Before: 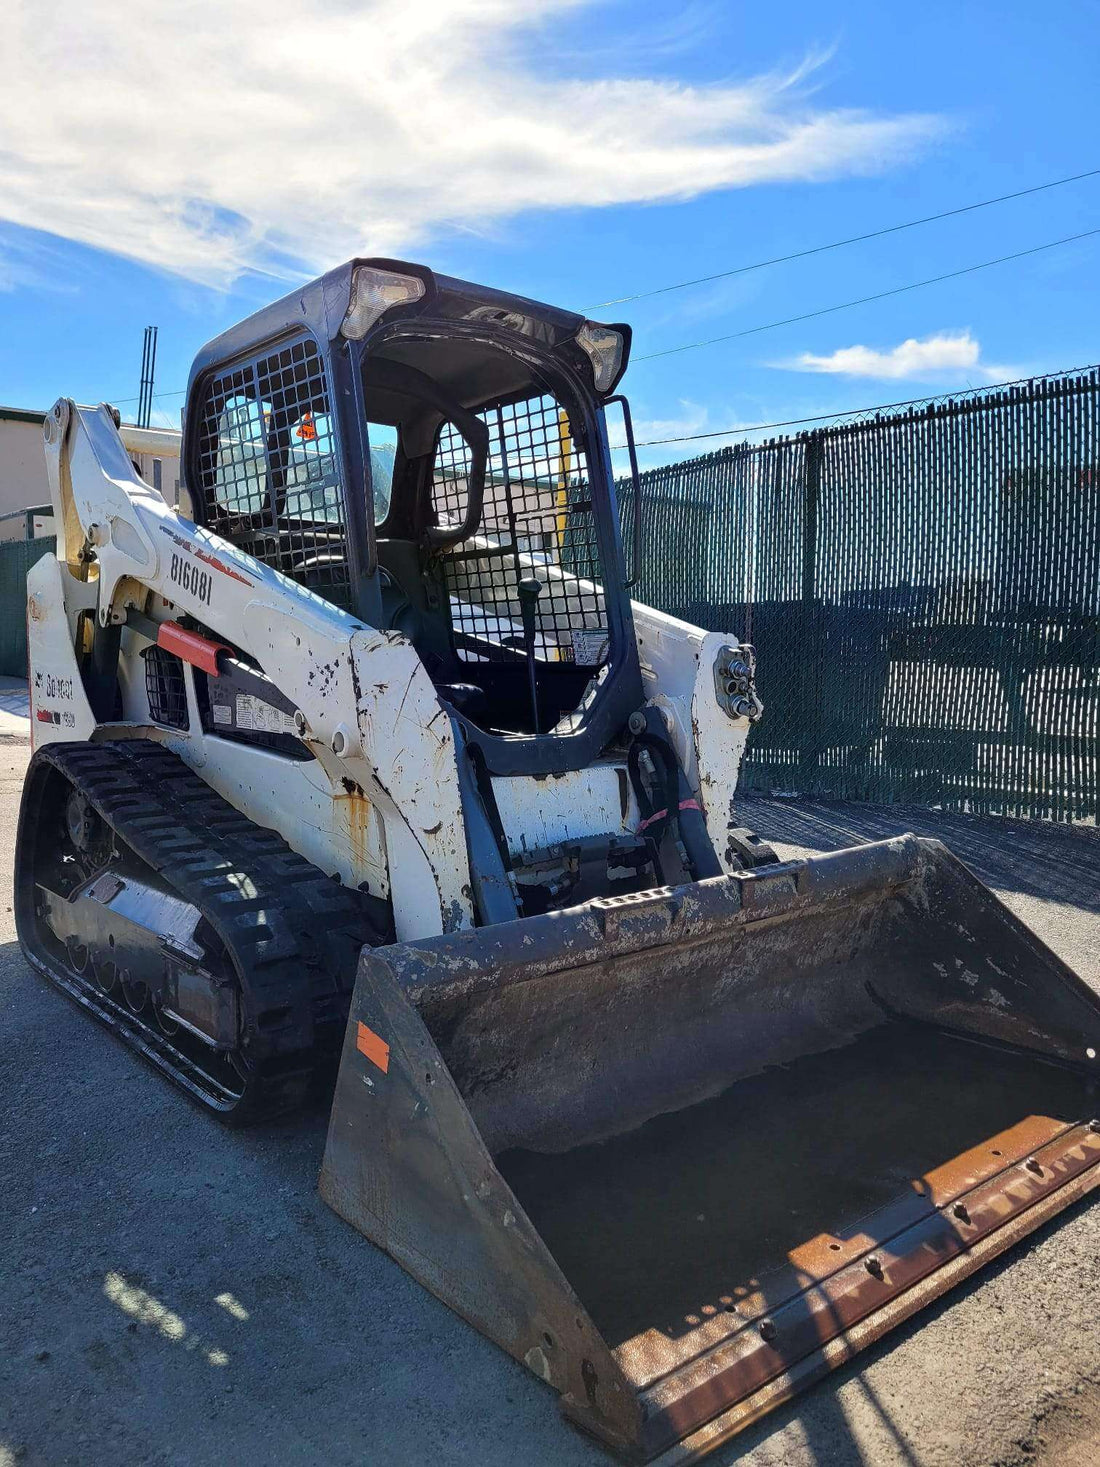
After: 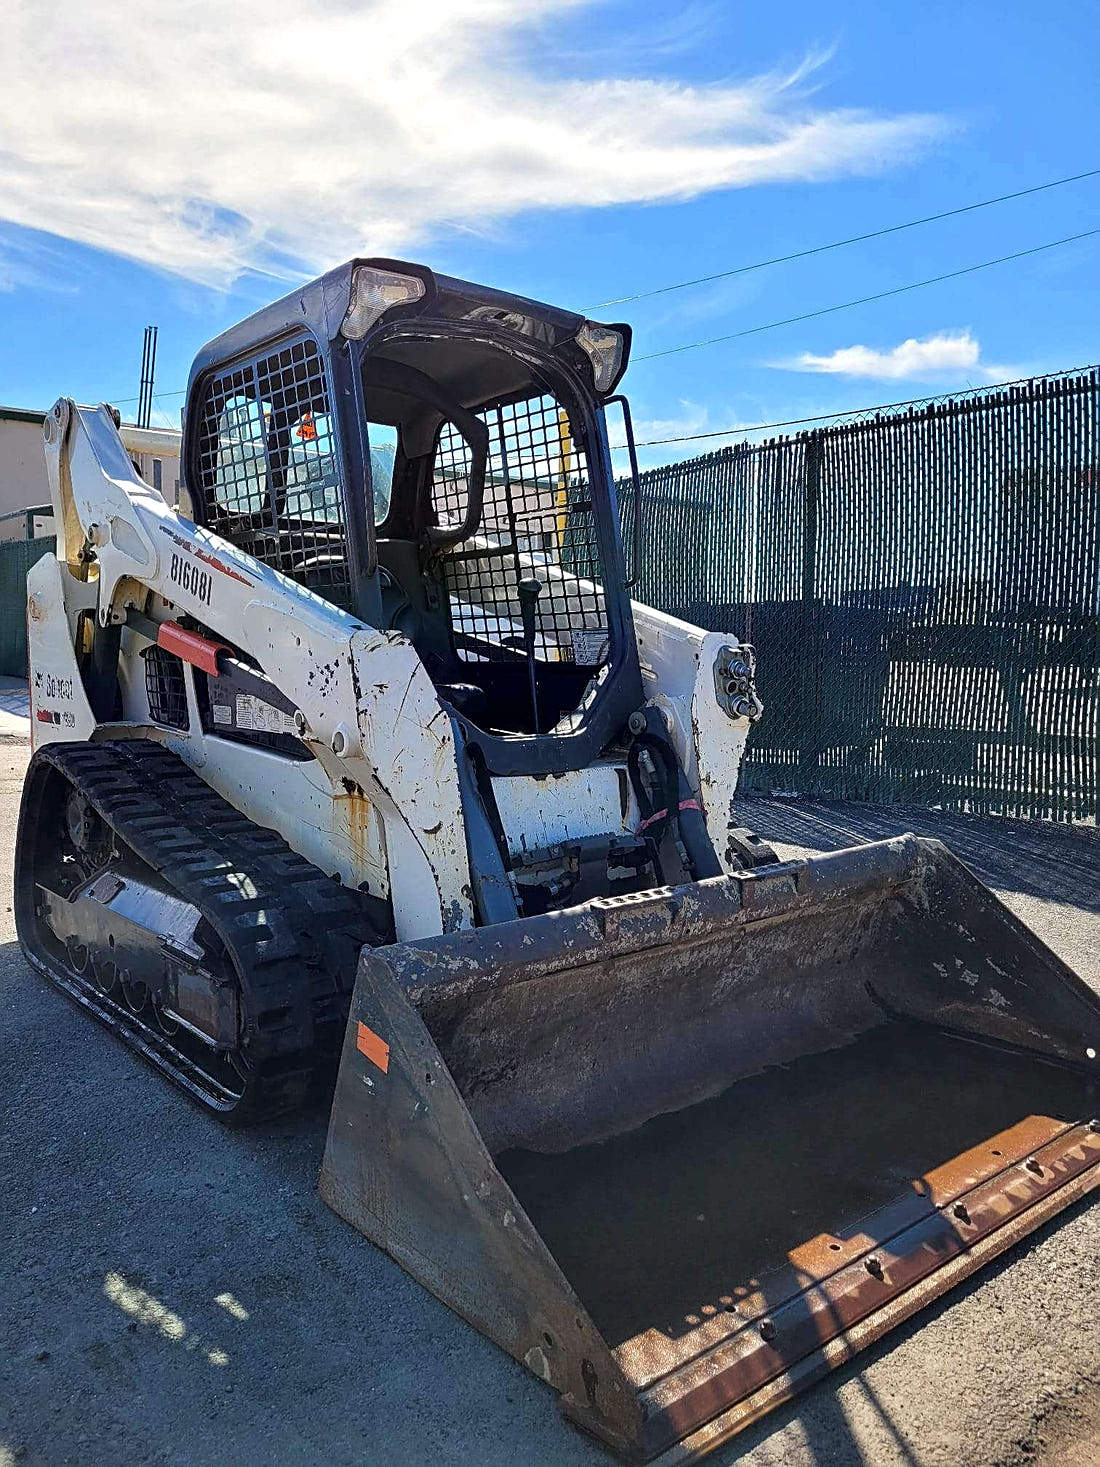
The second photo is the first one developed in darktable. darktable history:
local contrast: highlights 103%, shadows 99%, detail 120%, midtone range 0.2
tone equalizer: on, module defaults
sharpen: on, module defaults
